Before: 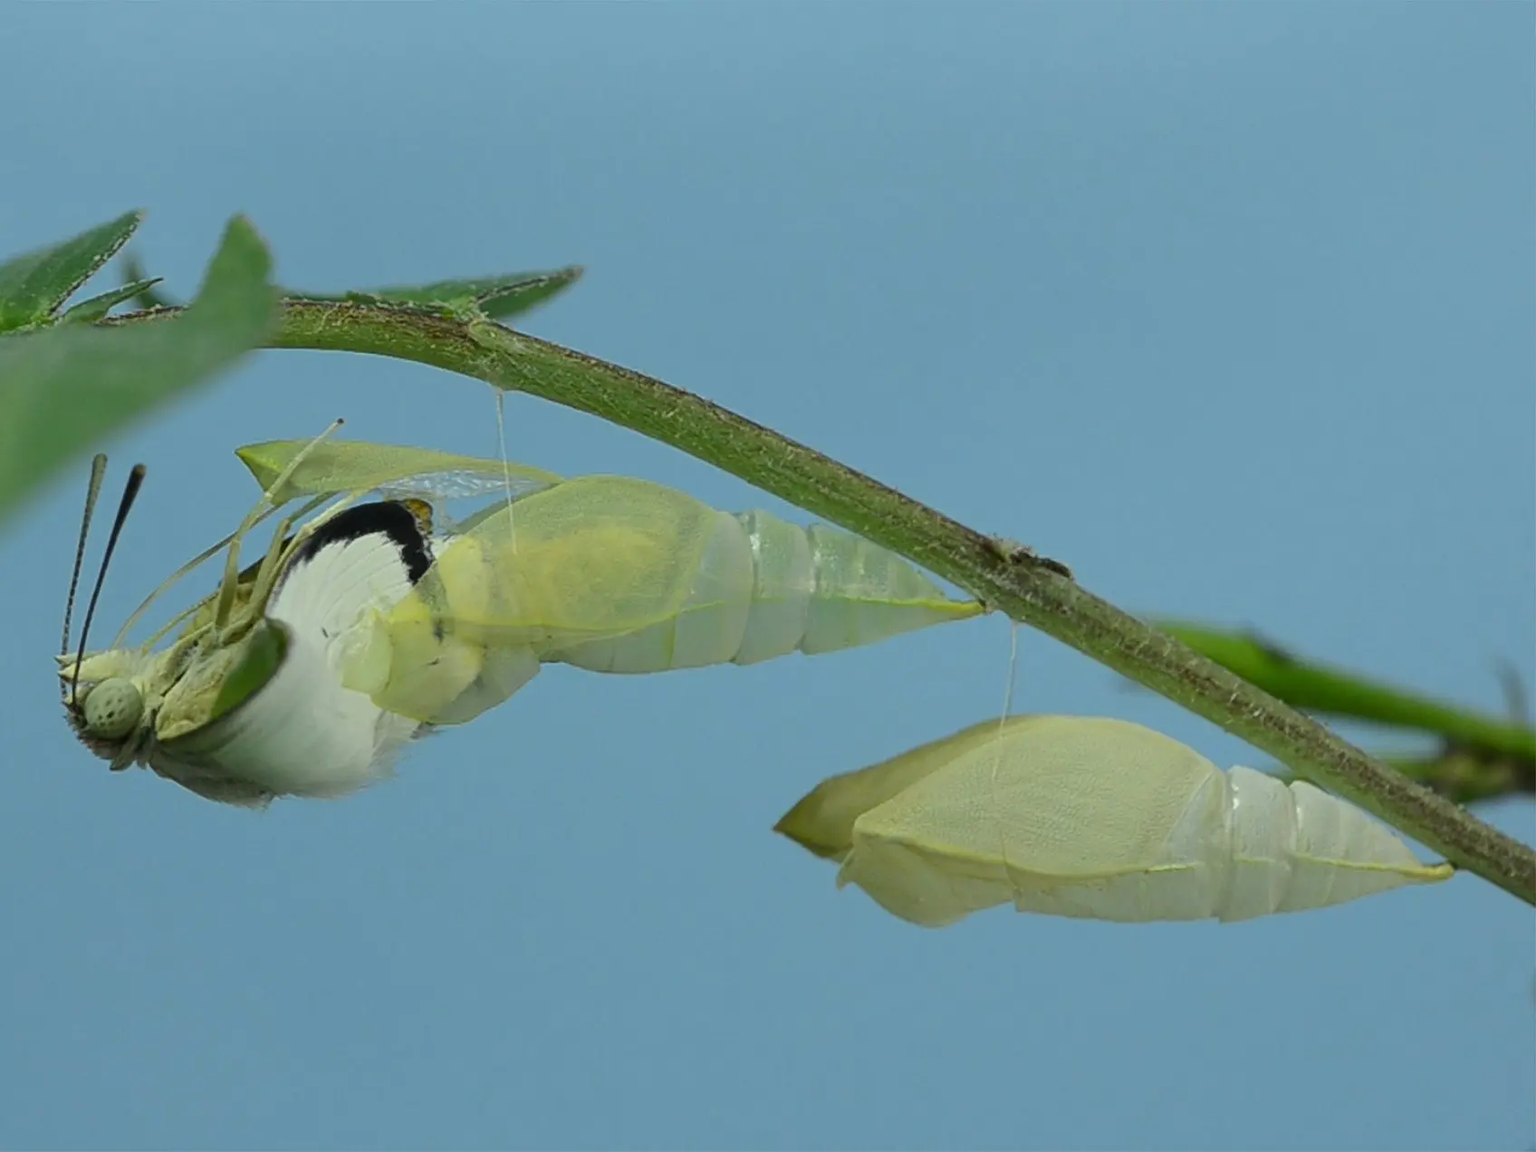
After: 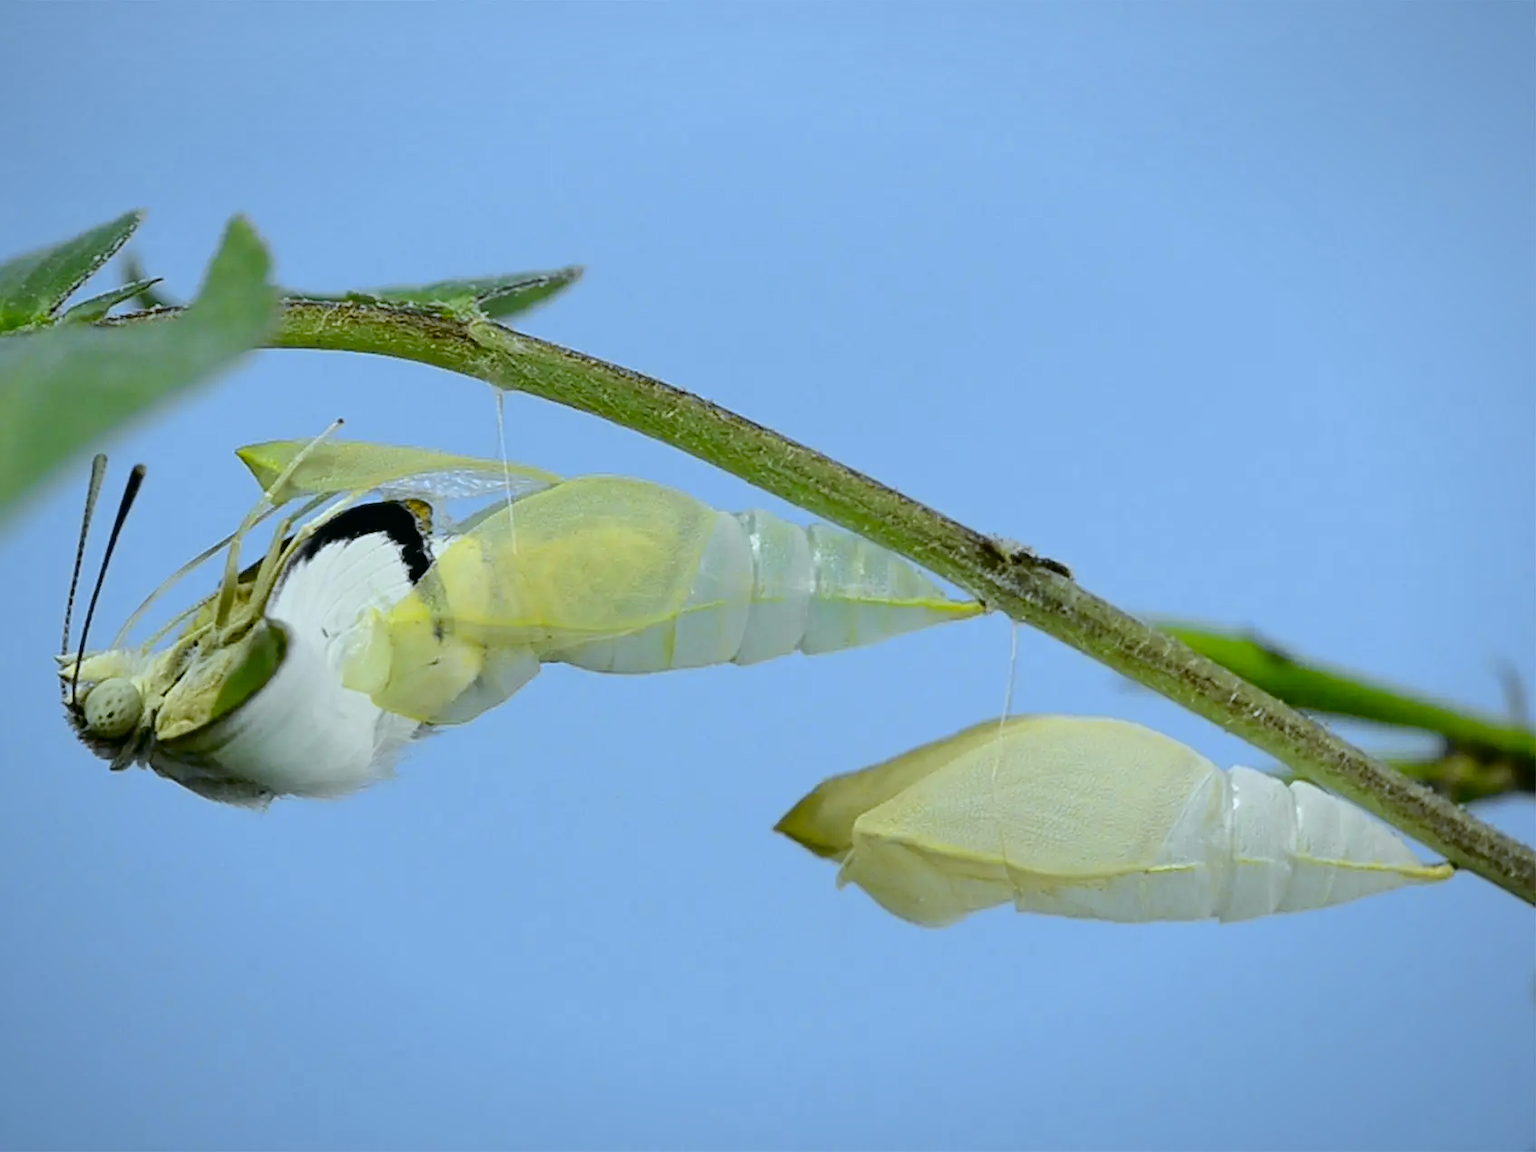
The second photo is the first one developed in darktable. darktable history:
vignetting: fall-off start 80.87%, fall-off radius 61.59%, brightness -0.384, saturation 0.007, center (0, 0.007), automatic ratio true, width/height ratio 1.418
tone curve: curves: ch0 [(0, 0.013) (0.129, 0.1) (0.327, 0.382) (0.489, 0.573) (0.66, 0.748) (0.858, 0.926) (1, 0.977)]; ch1 [(0, 0) (0.353, 0.344) (0.45, 0.46) (0.498, 0.495) (0.521, 0.506) (0.563, 0.559) (0.592, 0.585) (0.657, 0.655) (1, 1)]; ch2 [(0, 0) (0.333, 0.346) (0.375, 0.375) (0.427, 0.44) (0.5, 0.501) (0.505, 0.499) (0.528, 0.533) (0.579, 0.61) (0.612, 0.644) (0.66, 0.715) (1, 1)], color space Lab, independent channels, preserve colors none
white balance: red 0.948, green 1.02, blue 1.176
exposure: black level correction 0.009, exposure 0.014 EV, compensate highlight preservation false
